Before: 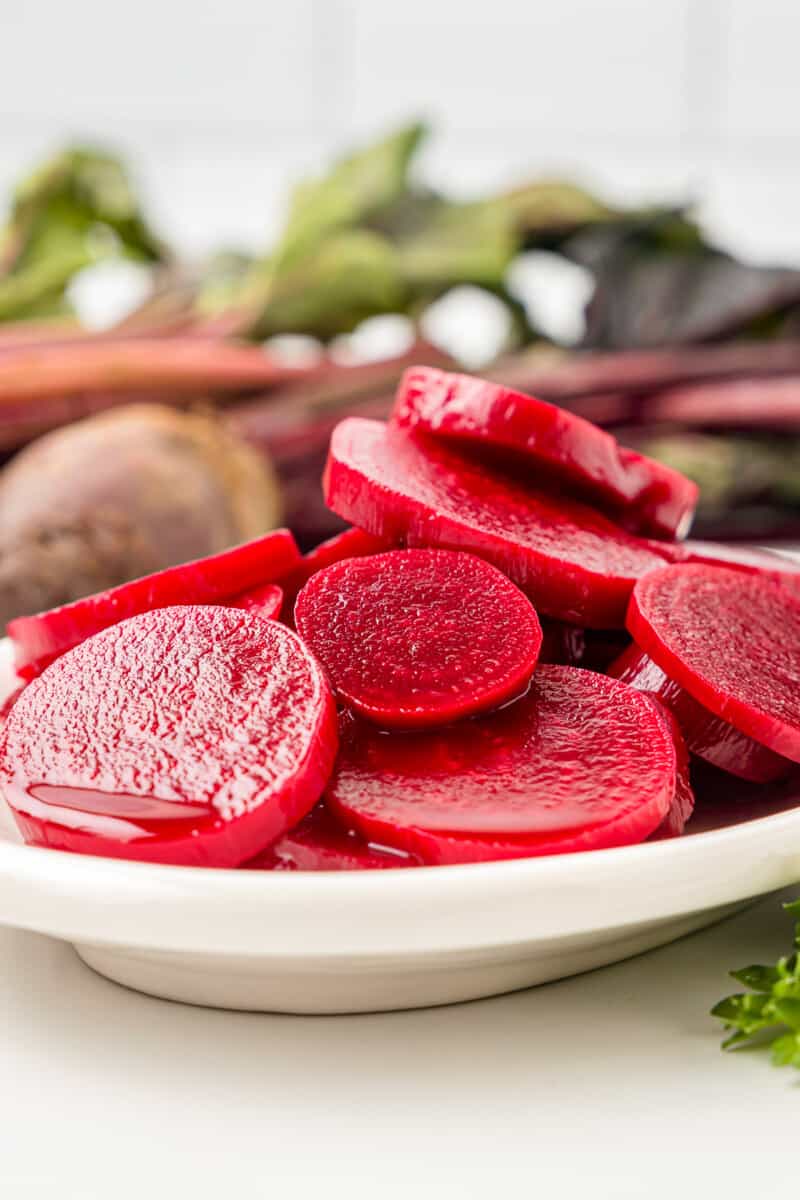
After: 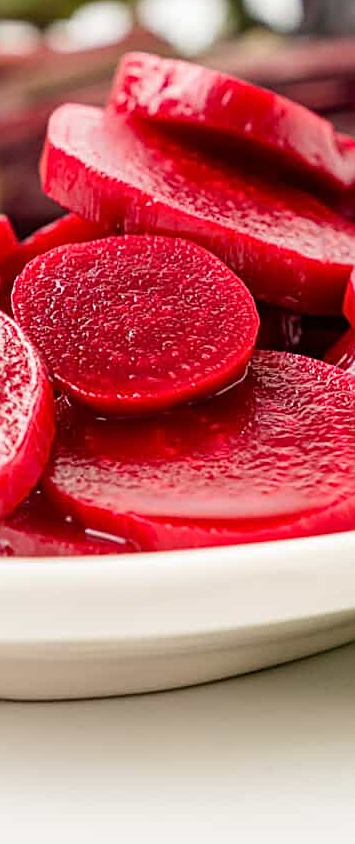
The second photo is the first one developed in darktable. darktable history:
crop: left 35.432%, top 26.233%, right 20.145%, bottom 3.432%
sharpen: on, module defaults
